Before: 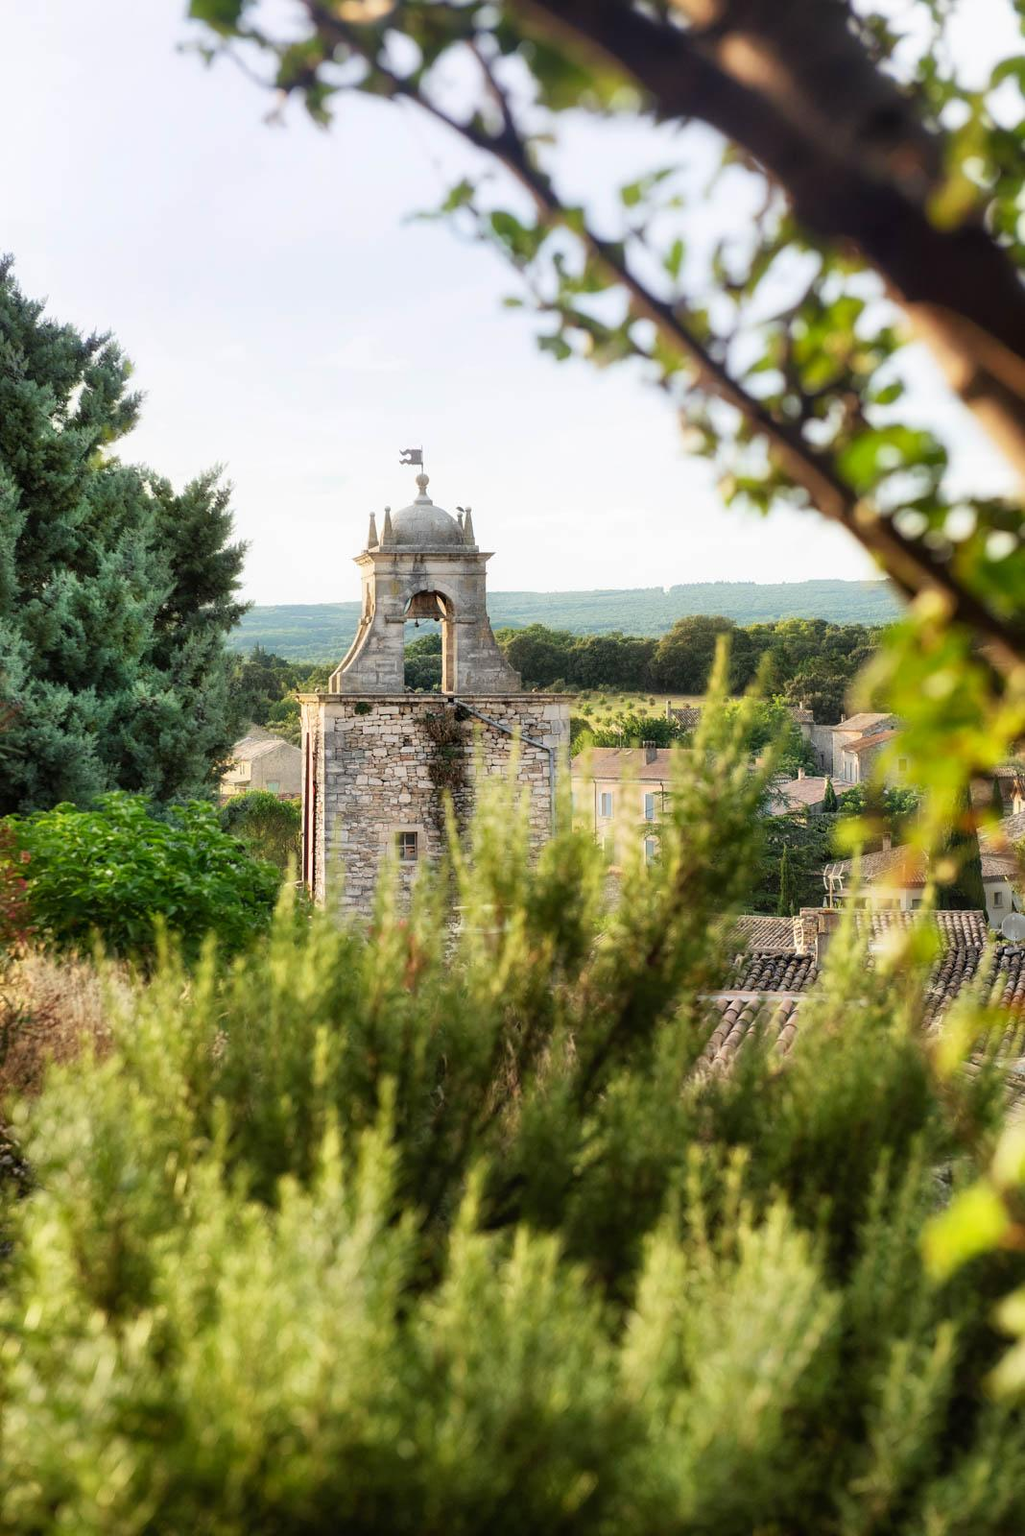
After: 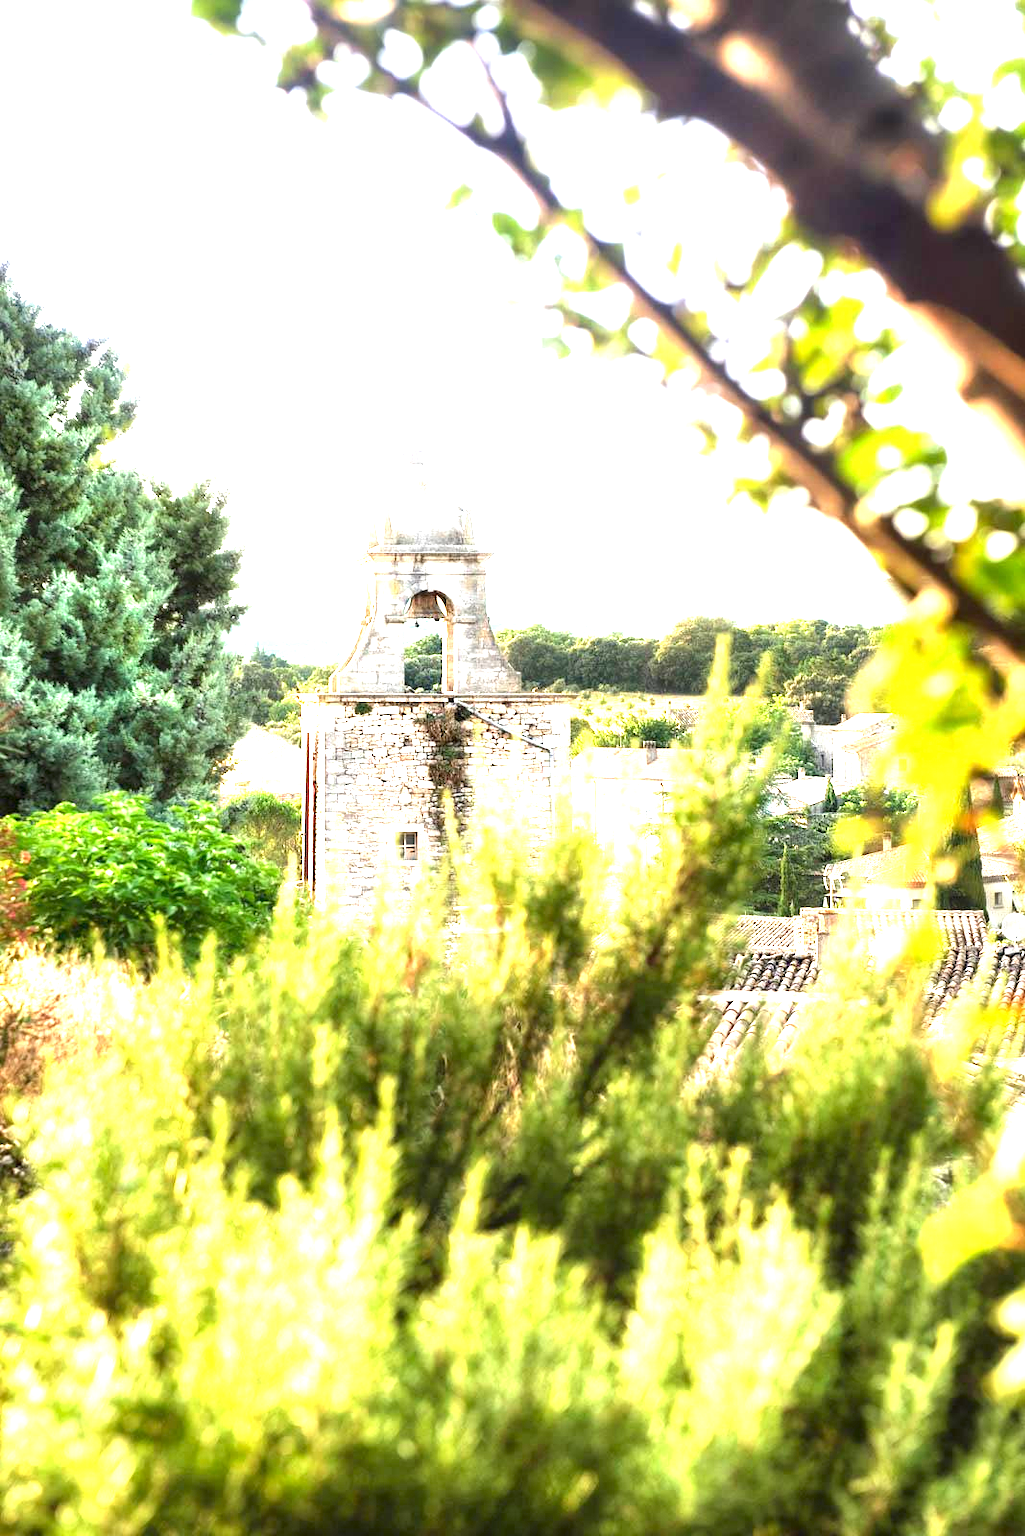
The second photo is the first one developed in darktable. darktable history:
contrast brightness saturation: contrast 0.028, brightness -0.039
exposure: exposure 2.174 EV, compensate exposure bias true, compensate highlight preservation false
